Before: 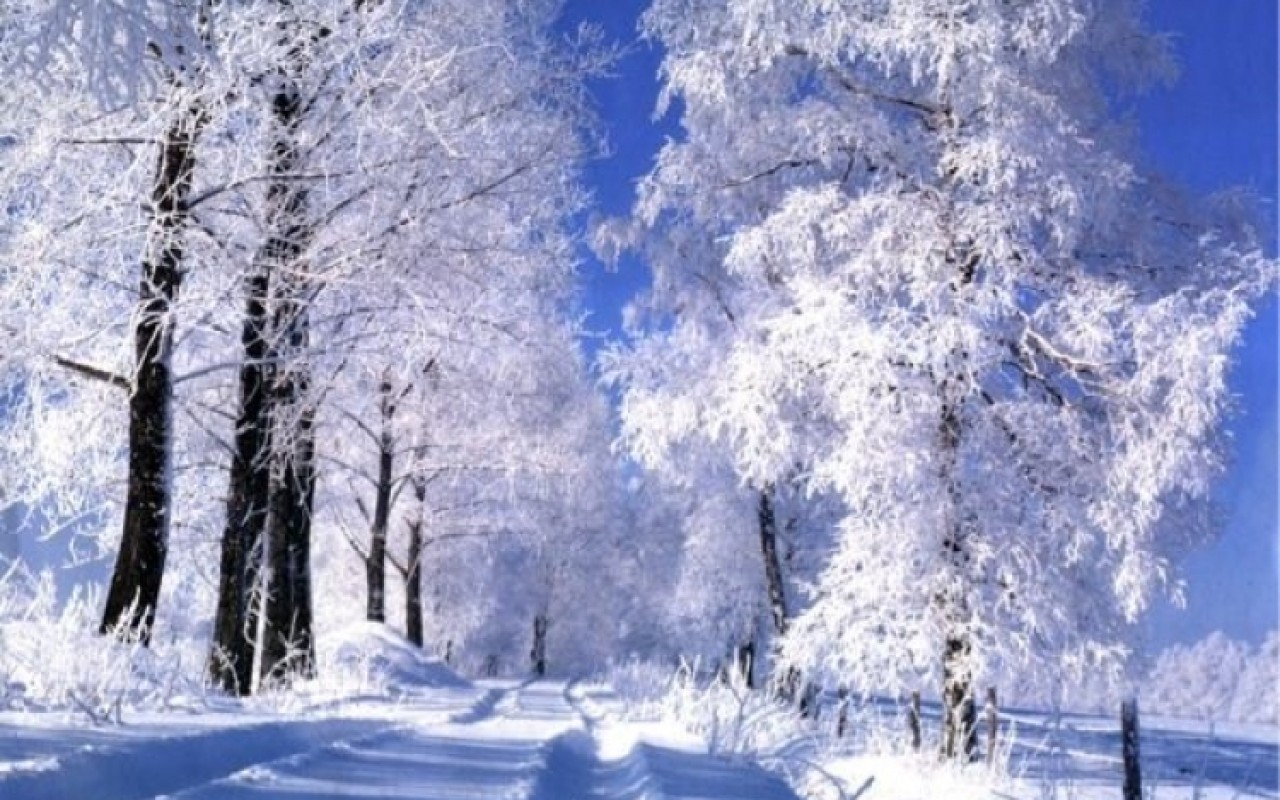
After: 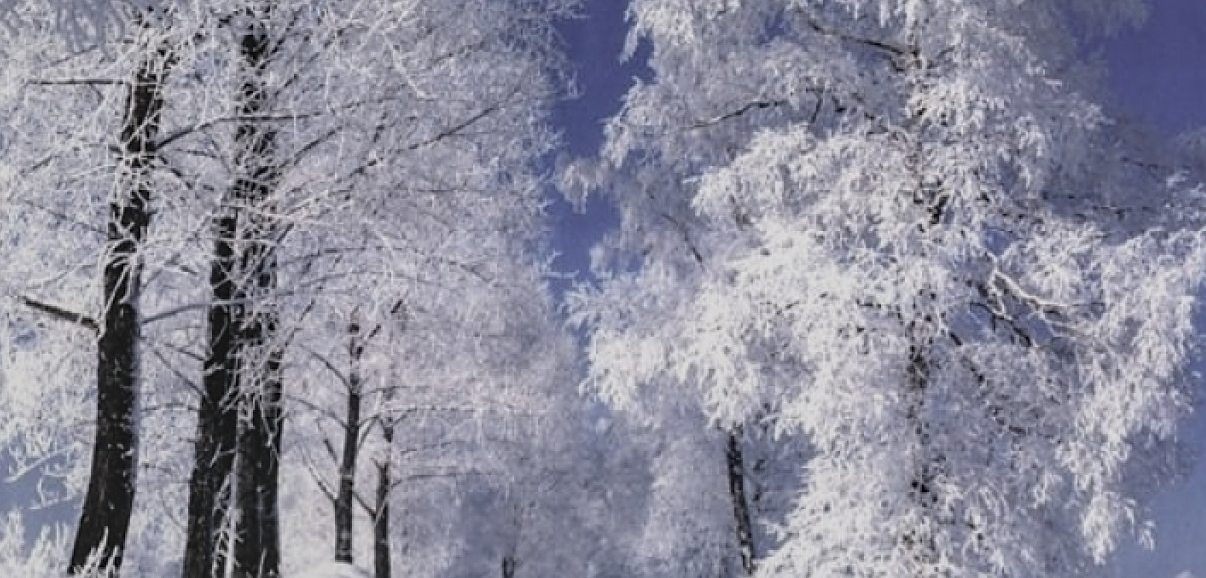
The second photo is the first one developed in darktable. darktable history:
exposure: black level correction -0.017, exposure -1.095 EV, compensate exposure bias true, compensate highlight preservation false
crop: left 2.527%, top 7.38%, right 3.202%, bottom 20.266%
contrast brightness saturation: brightness 0.186, saturation -0.512
sharpen: on, module defaults
local contrast: detail 142%
color balance rgb: highlights gain › chroma 0.149%, highlights gain › hue 330.27°, perceptual saturation grading › global saturation 29.653%
color correction: highlights b* 0.049, saturation 1.13
